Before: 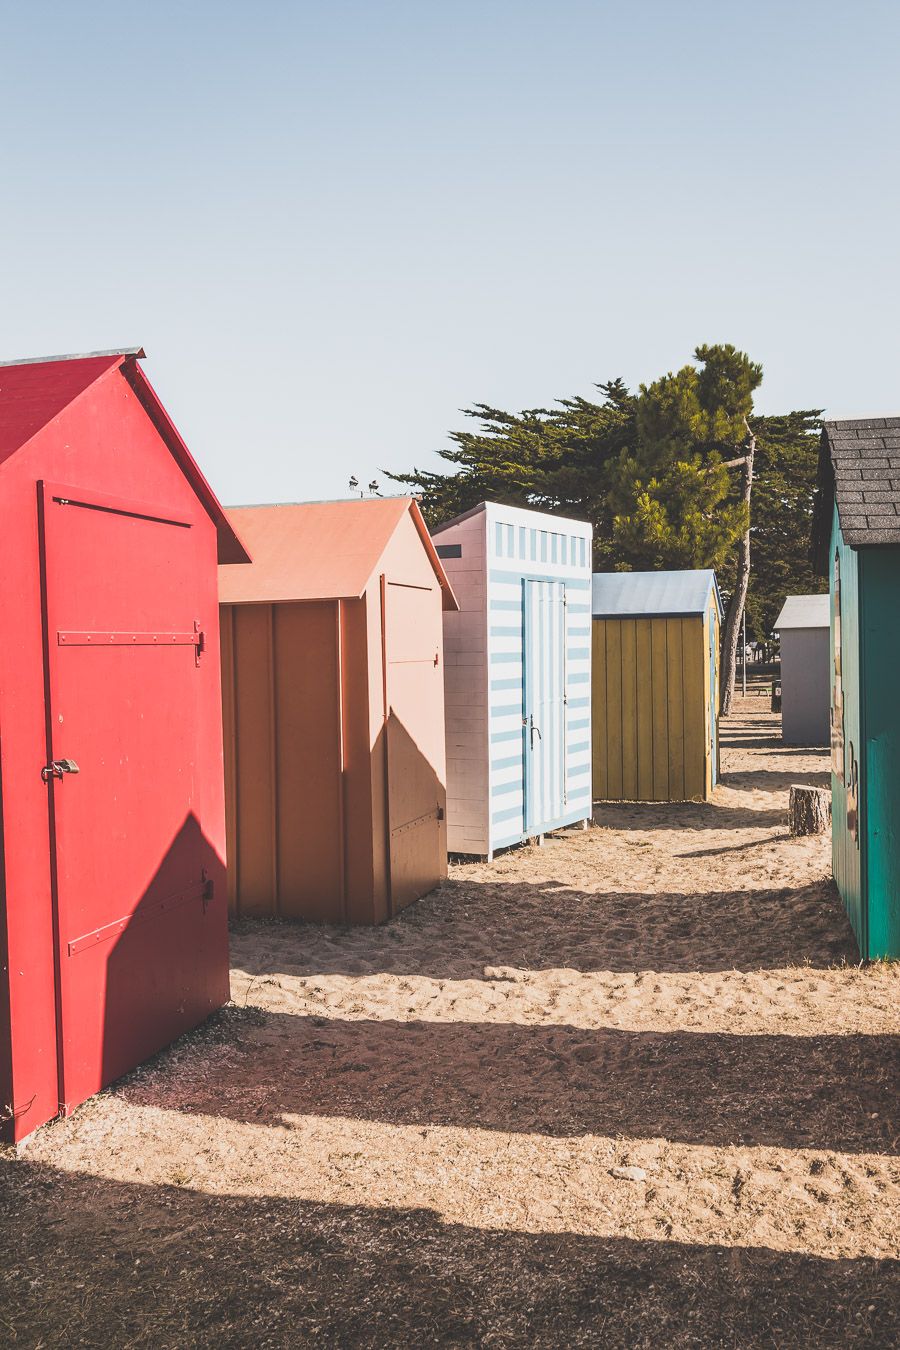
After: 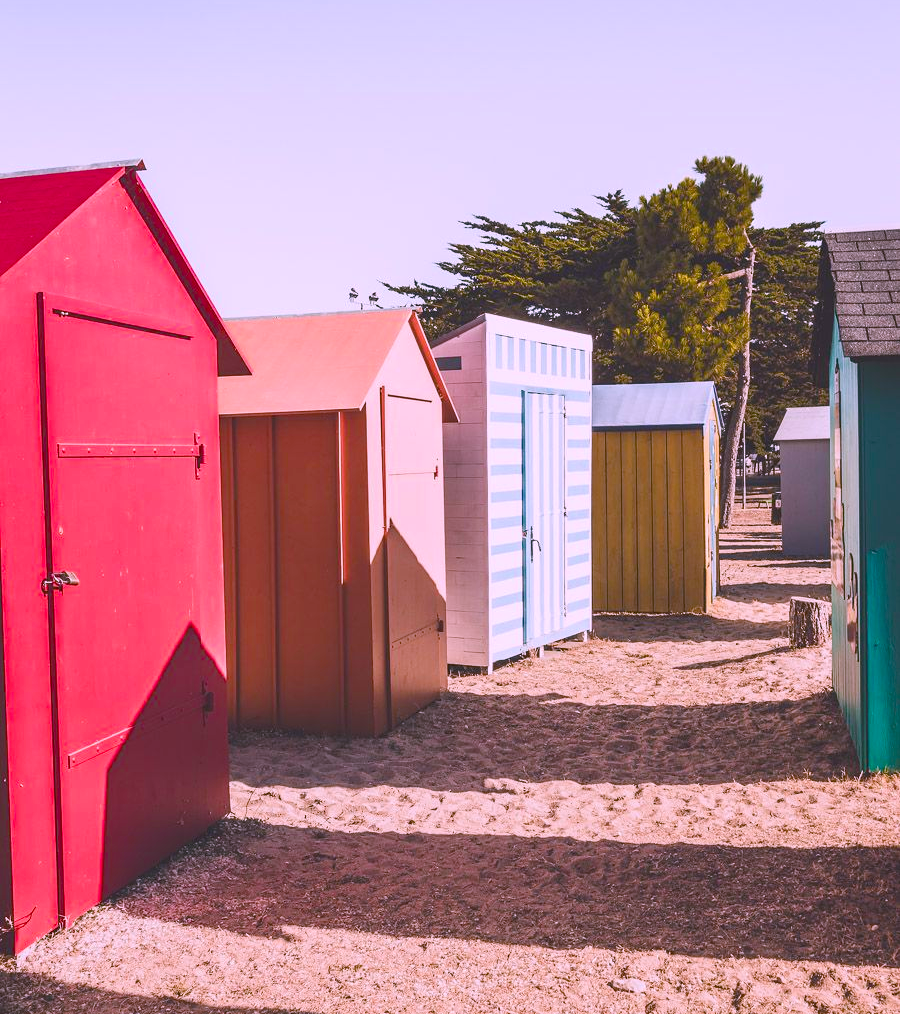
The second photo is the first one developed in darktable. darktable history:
color balance rgb: power › hue 169.79°, linear chroma grading › global chroma 1.101%, linear chroma grading › mid-tones -1.349%, perceptual saturation grading › global saturation 20%, perceptual saturation grading › highlights -14.32%, perceptual saturation grading › shadows 49.317%, global vibrance 9.34%
crop: top 13.994%, bottom 10.831%
color correction: highlights a* 15.27, highlights b* -19.94
